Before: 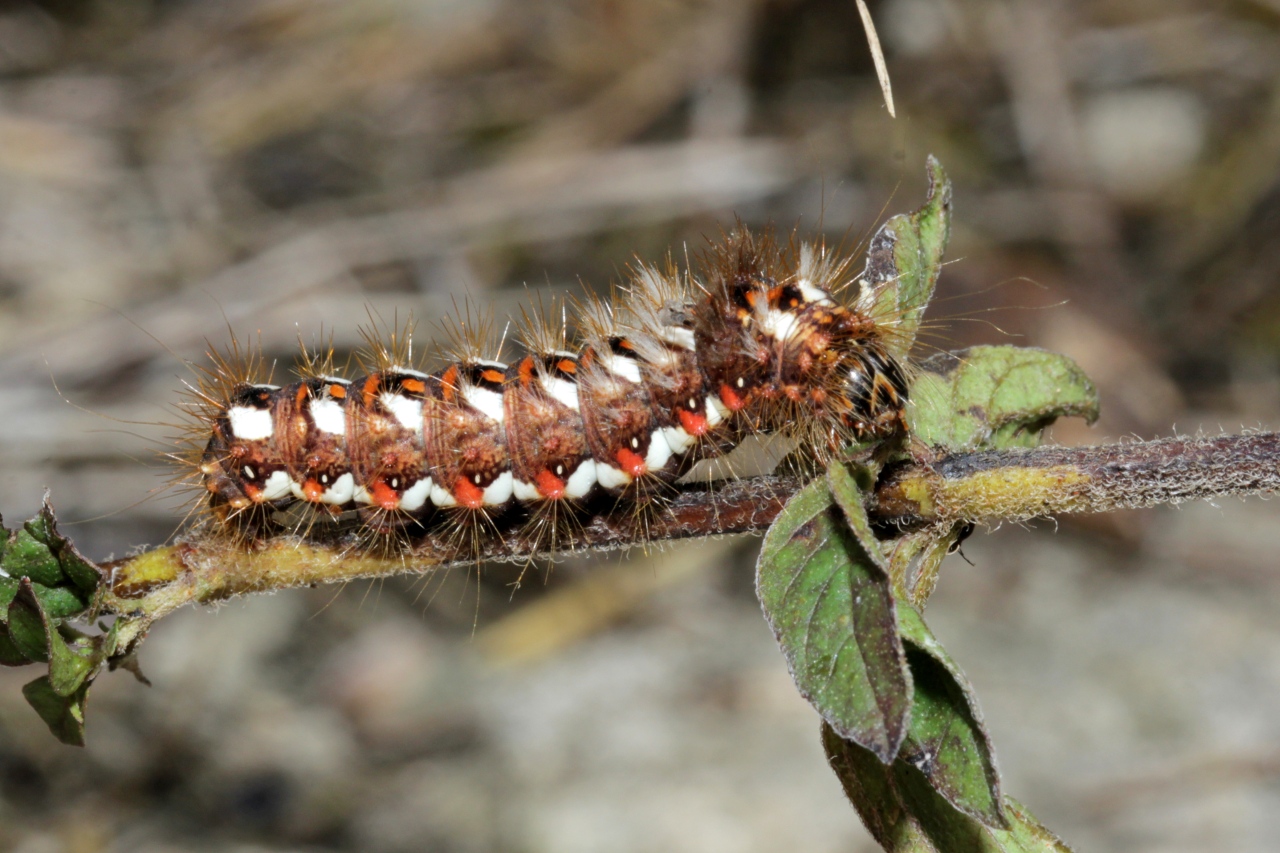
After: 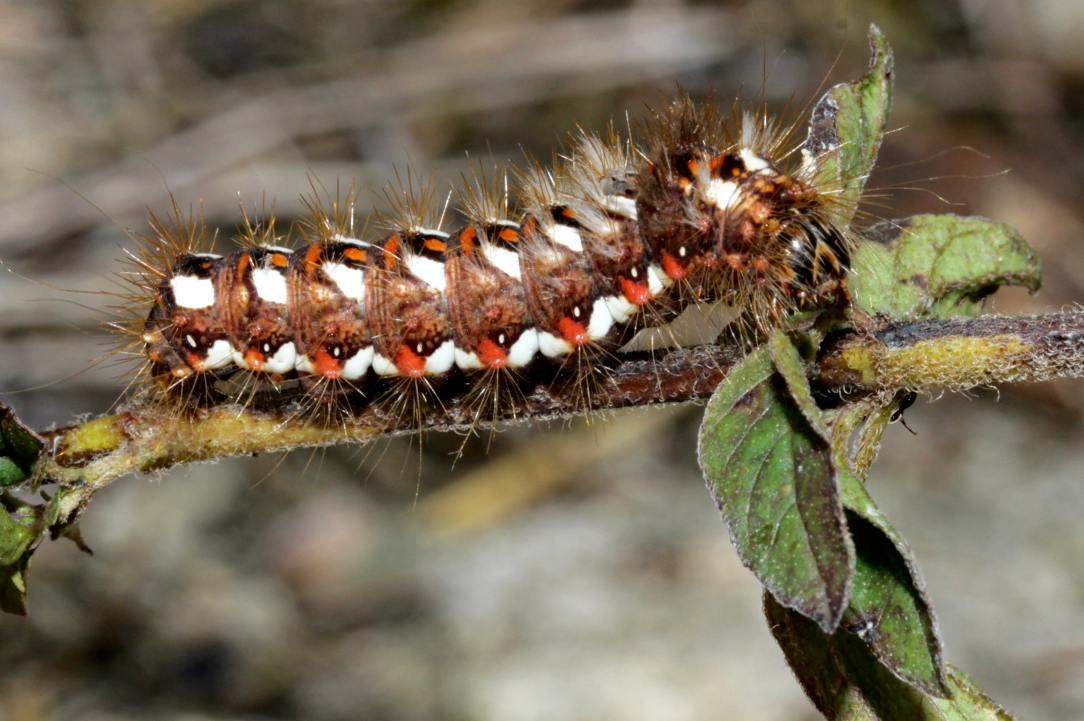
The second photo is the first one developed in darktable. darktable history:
shadows and highlights: shadows -63.91, white point adjustment -5.16, highlights 60.29
haze removal: compatibility mode true, adaptive false
crop and rotate: left 4.567%, top 15.452%, right 10.7%
